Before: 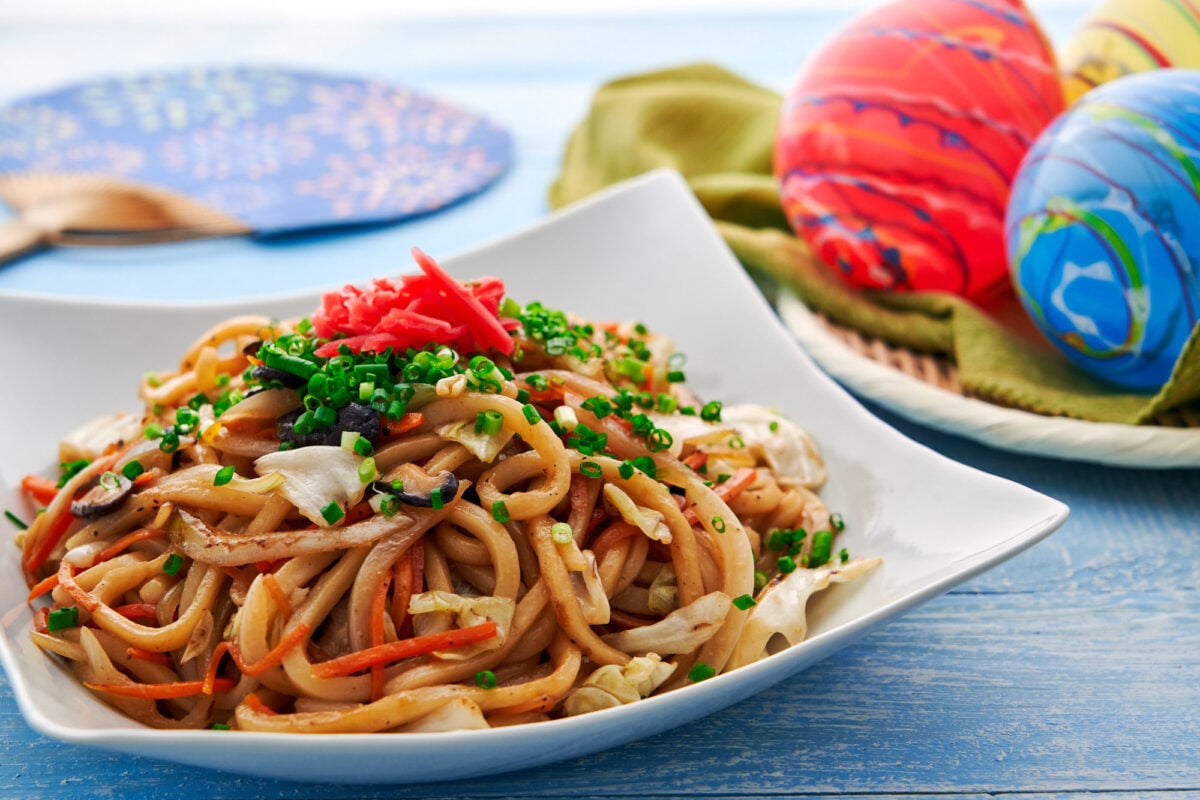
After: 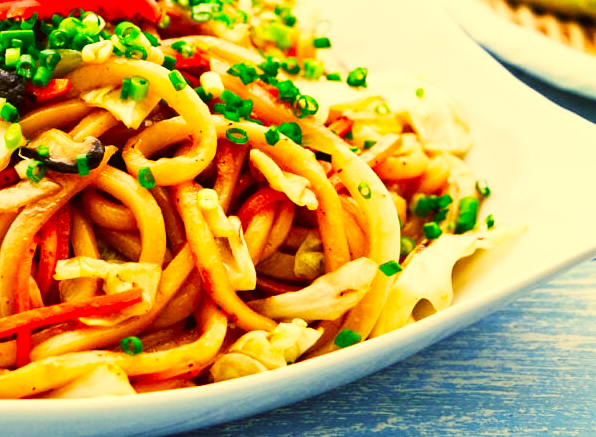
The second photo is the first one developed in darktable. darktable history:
base curve: curves: ch0 [(0, 0.003) (0.001, 0.002) (0.006, 0.004) (0.02, 0.022) (0.048, 0.086) (0.094, 0.234) (0.162, 0.431) (0.258, 0.629) (0.385, 0.8) (0.548, 0.918) (0.751, 0.988) (1, 1)], preserve colors none
contrast brightness saturation: contrast 0.036, saturation 0.151
color correction: highlights a* 0.114, highlights b* 29.48, shadows a* -0.251, shadows b* 21.14
crop: left 29.535%, top 41.756%, right 20.741%, bottom 3.509%
